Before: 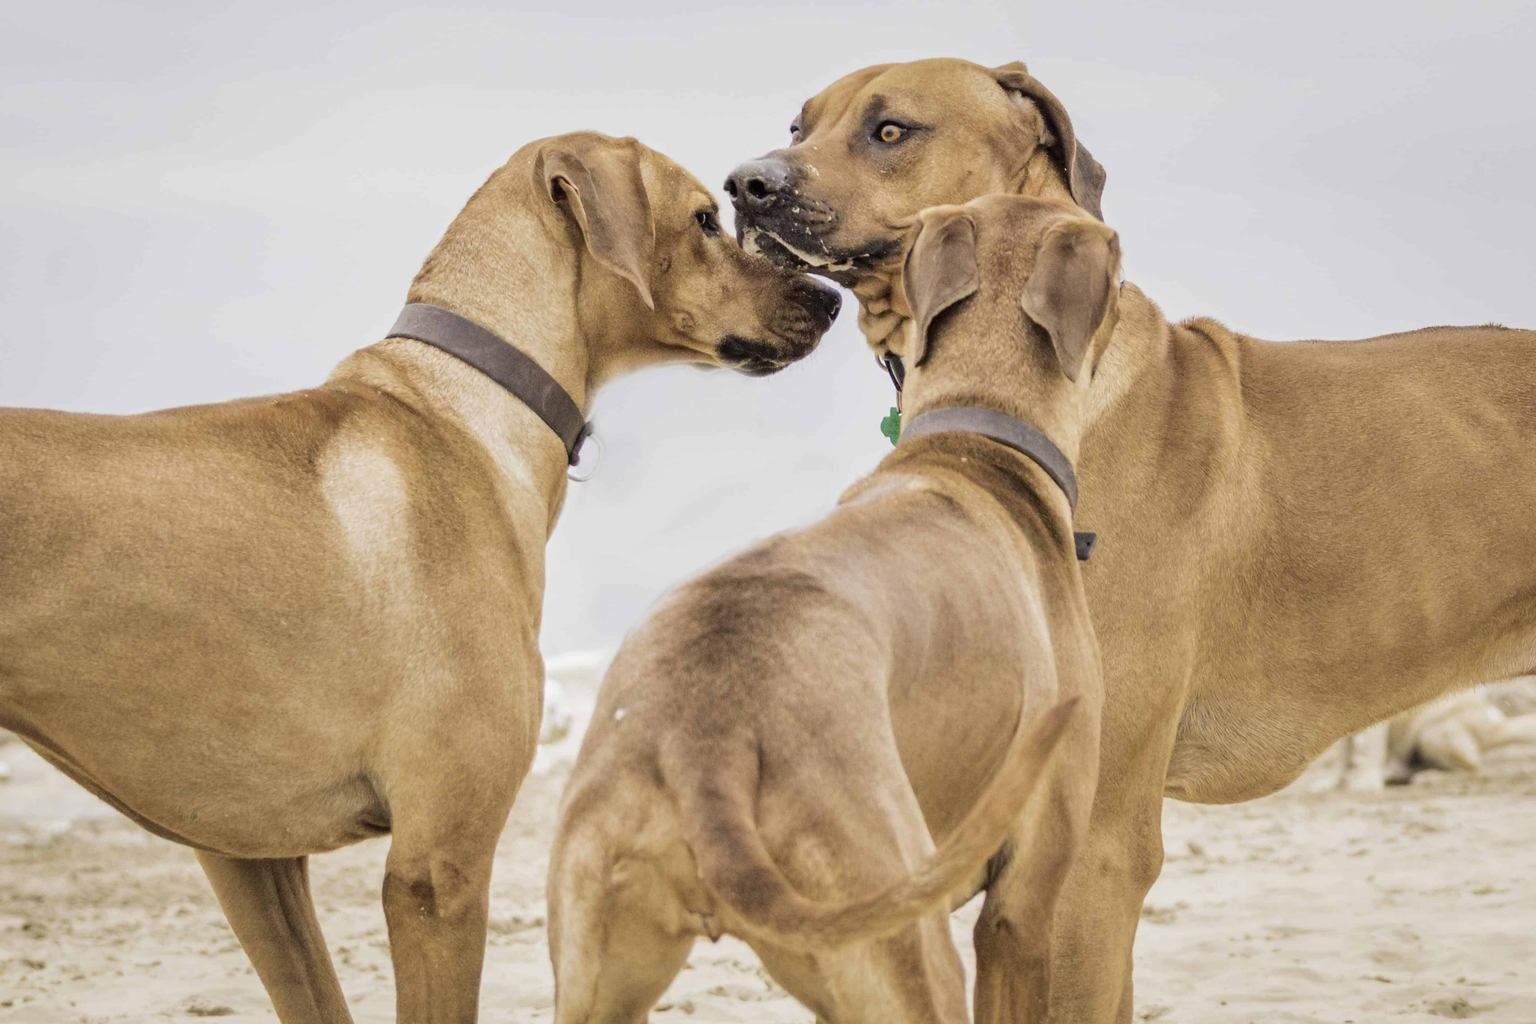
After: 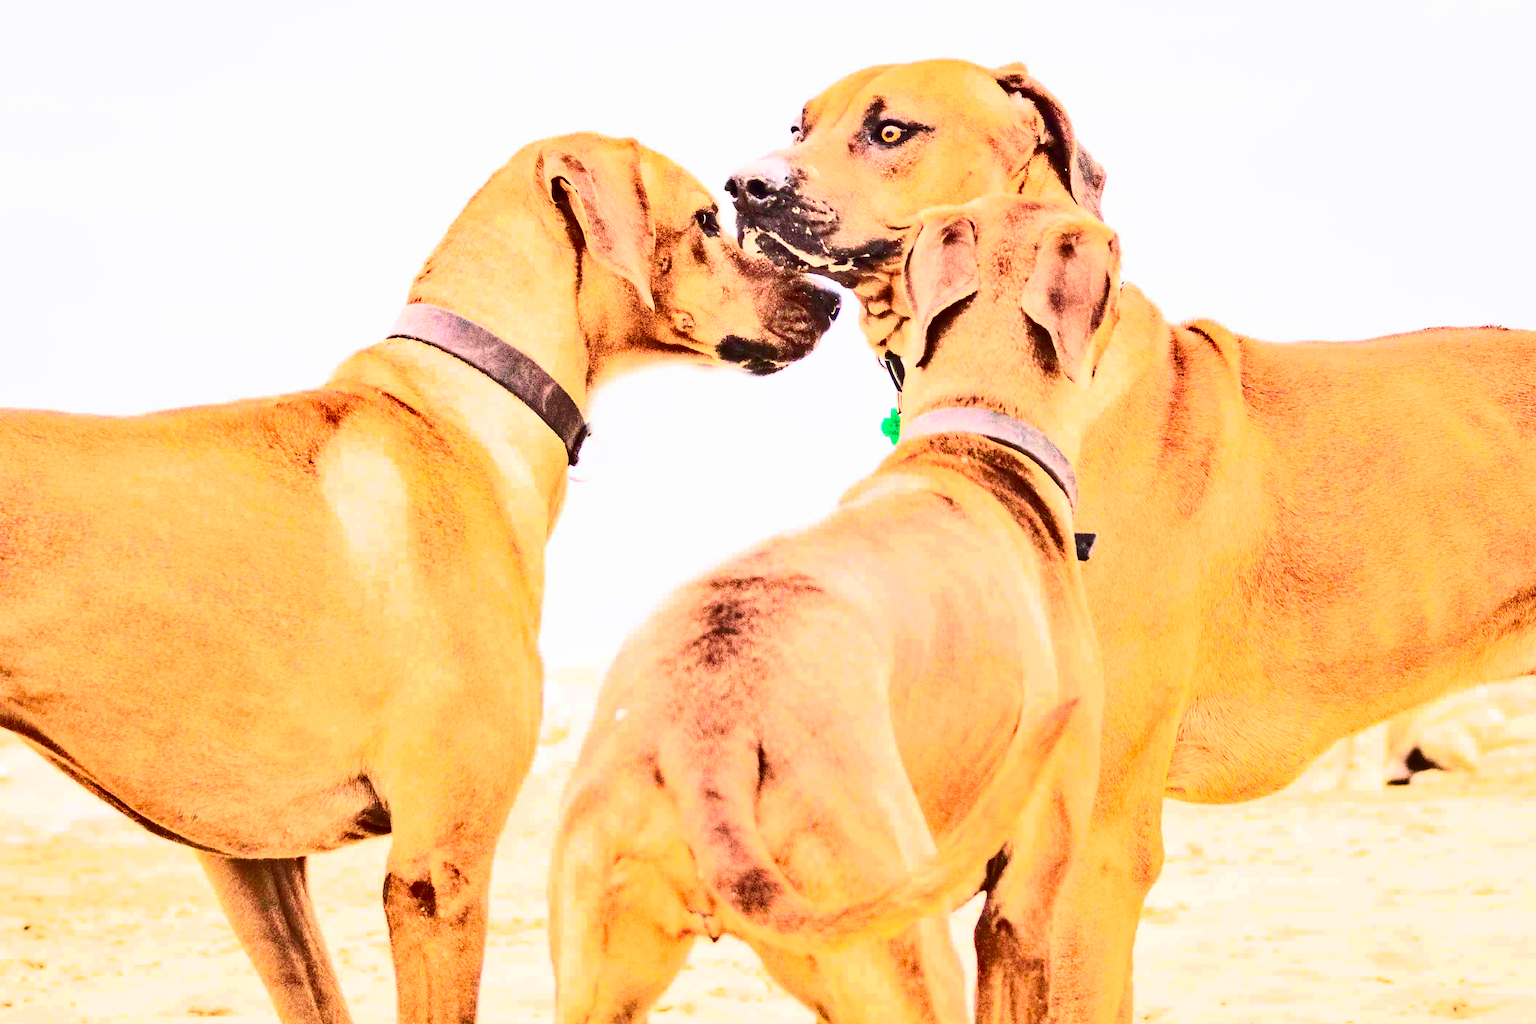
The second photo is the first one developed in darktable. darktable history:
contrast brightness saturation: contrast 0.847, brightness 0.599, saturation 0.574
shadows and highlights: soften with gaussian
